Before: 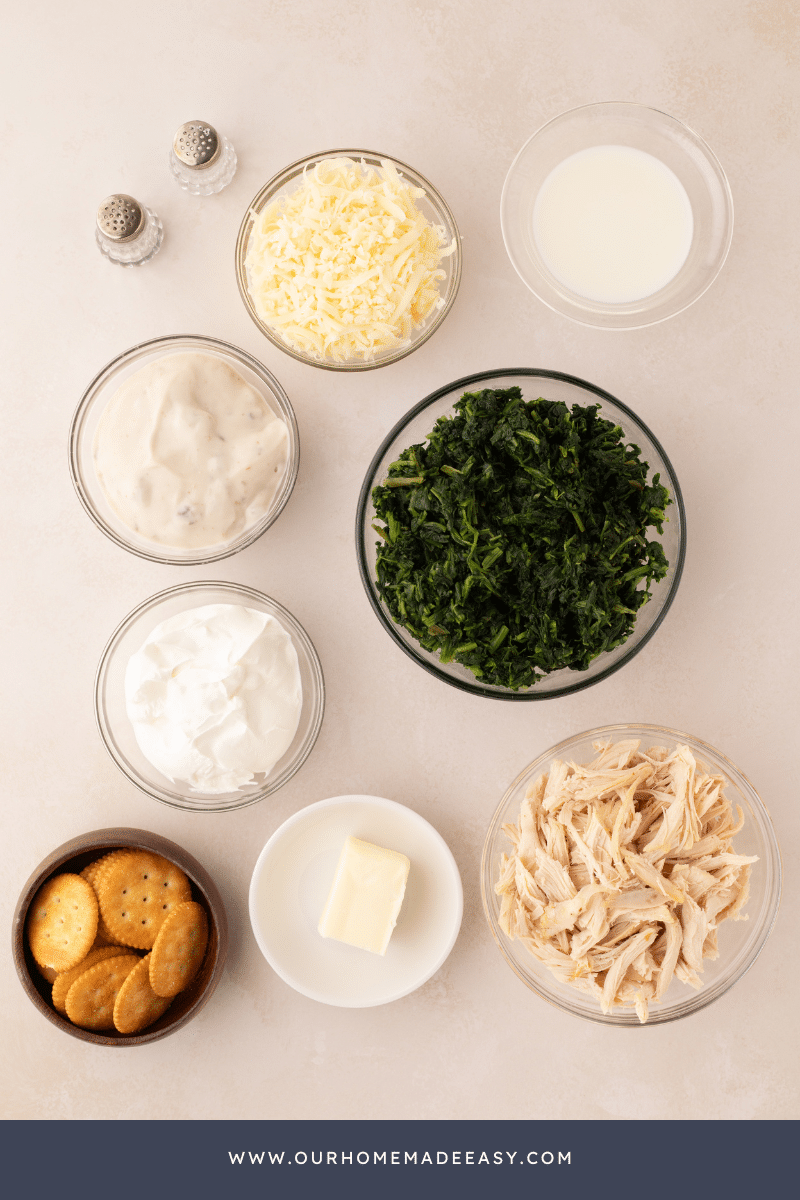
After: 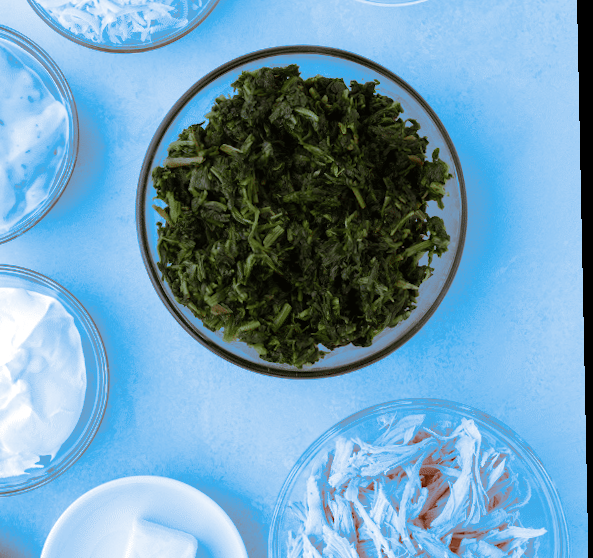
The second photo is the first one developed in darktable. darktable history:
exposure: exposure 0.127 EV, compensate highlight preservation false
split-toning: shadows › hue 220°, shadows › saturation 0.64, highlights › hue 220°, highlights › saturation 0.64, balance 0, compress 5.22%
crop and rotate: left 27.938%, top 27.046%, bottom 27.046%
rotate and perspective: rotation -1.17°, automatic cropping off
